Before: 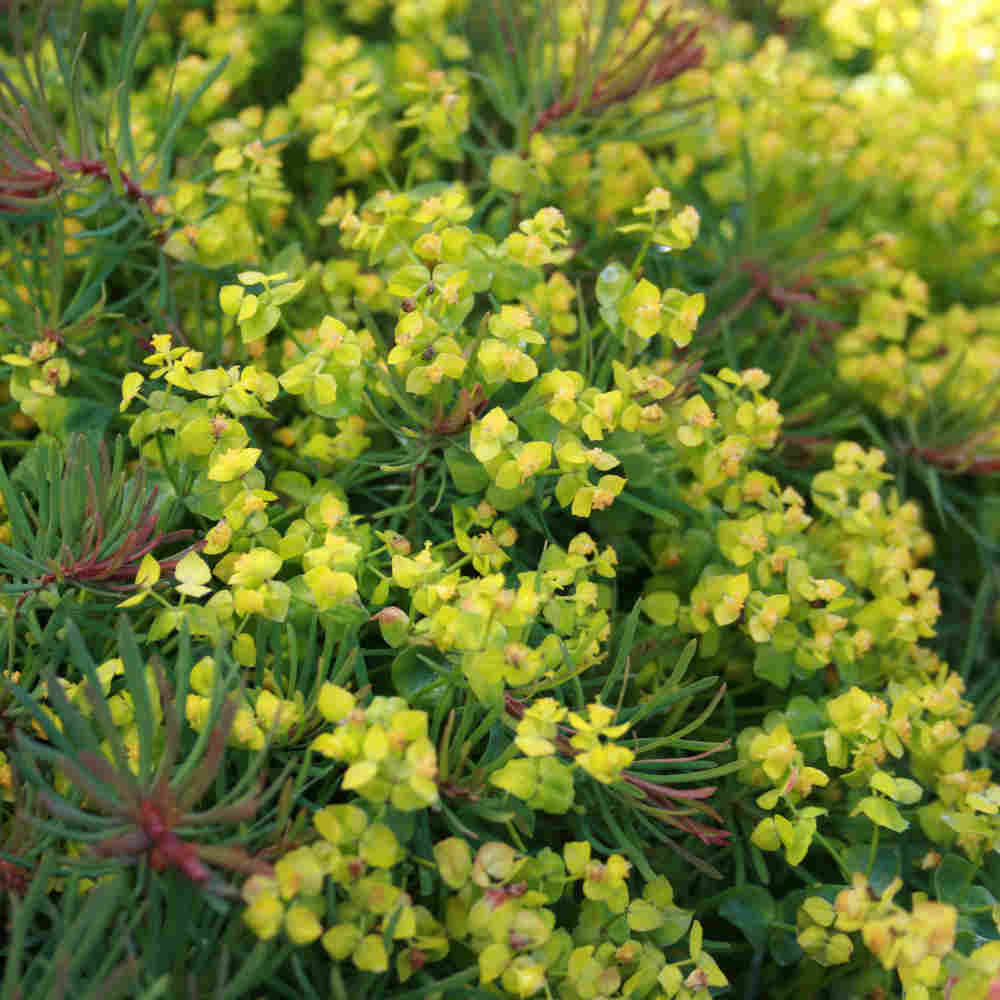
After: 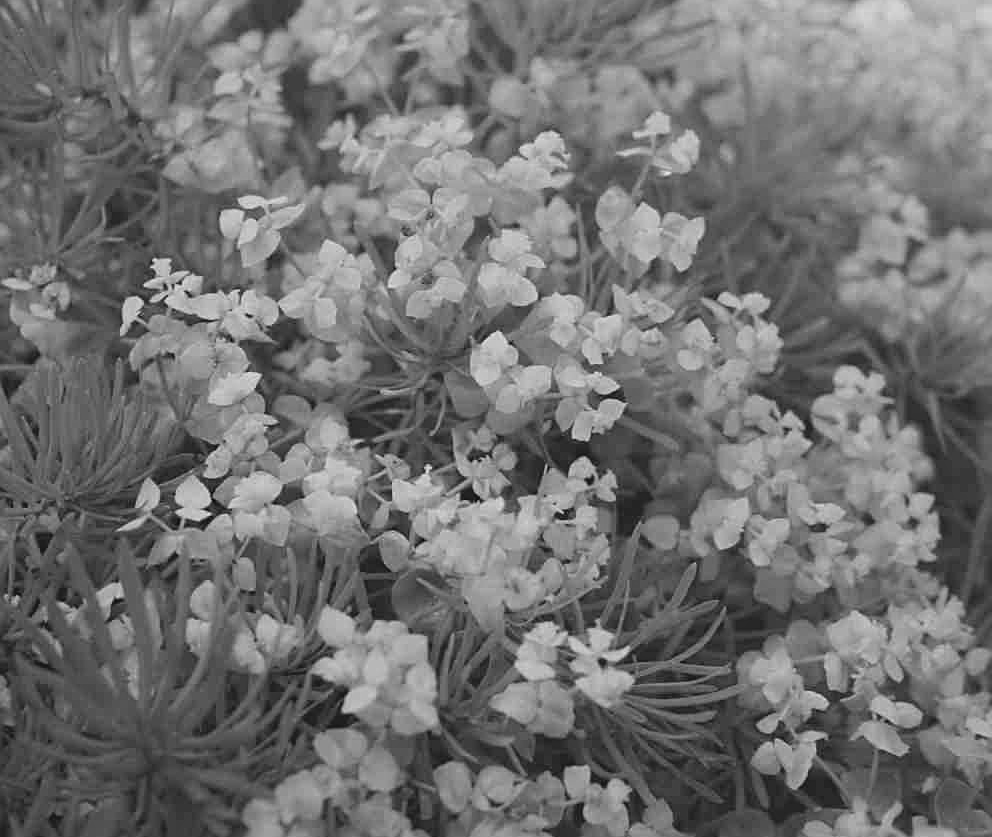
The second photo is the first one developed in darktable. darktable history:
local contrast: detail 69%
sharpen: on, module defaults
monochrome: a -92.57, b 58.91
crop: top 7.625%, bottom 8.027%
